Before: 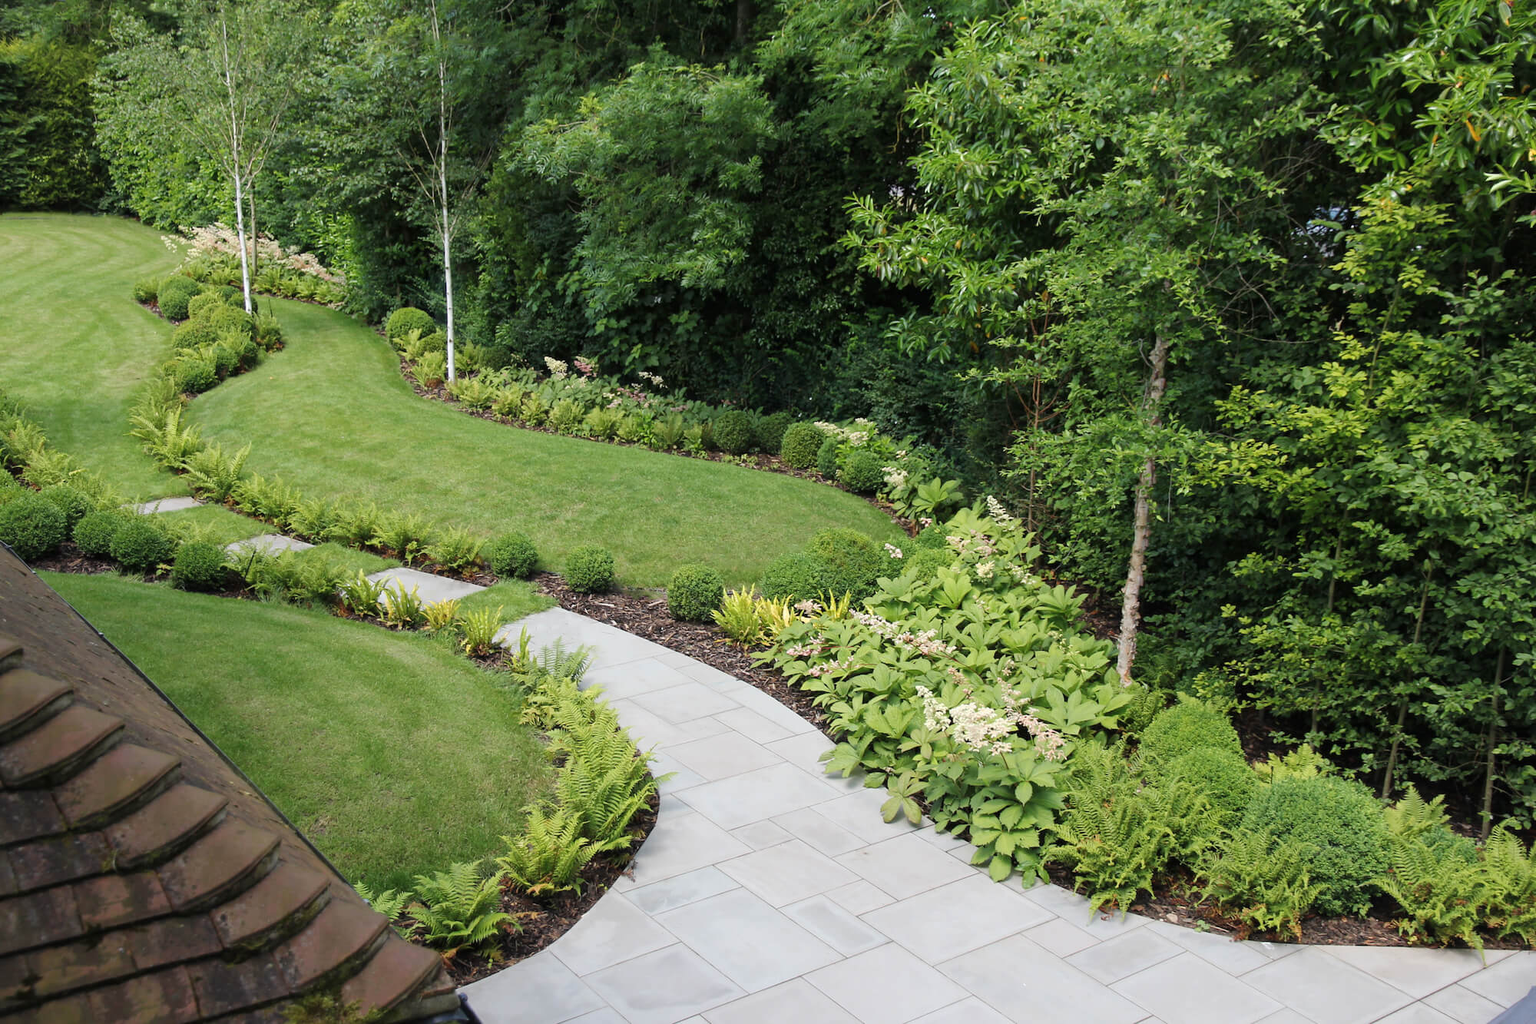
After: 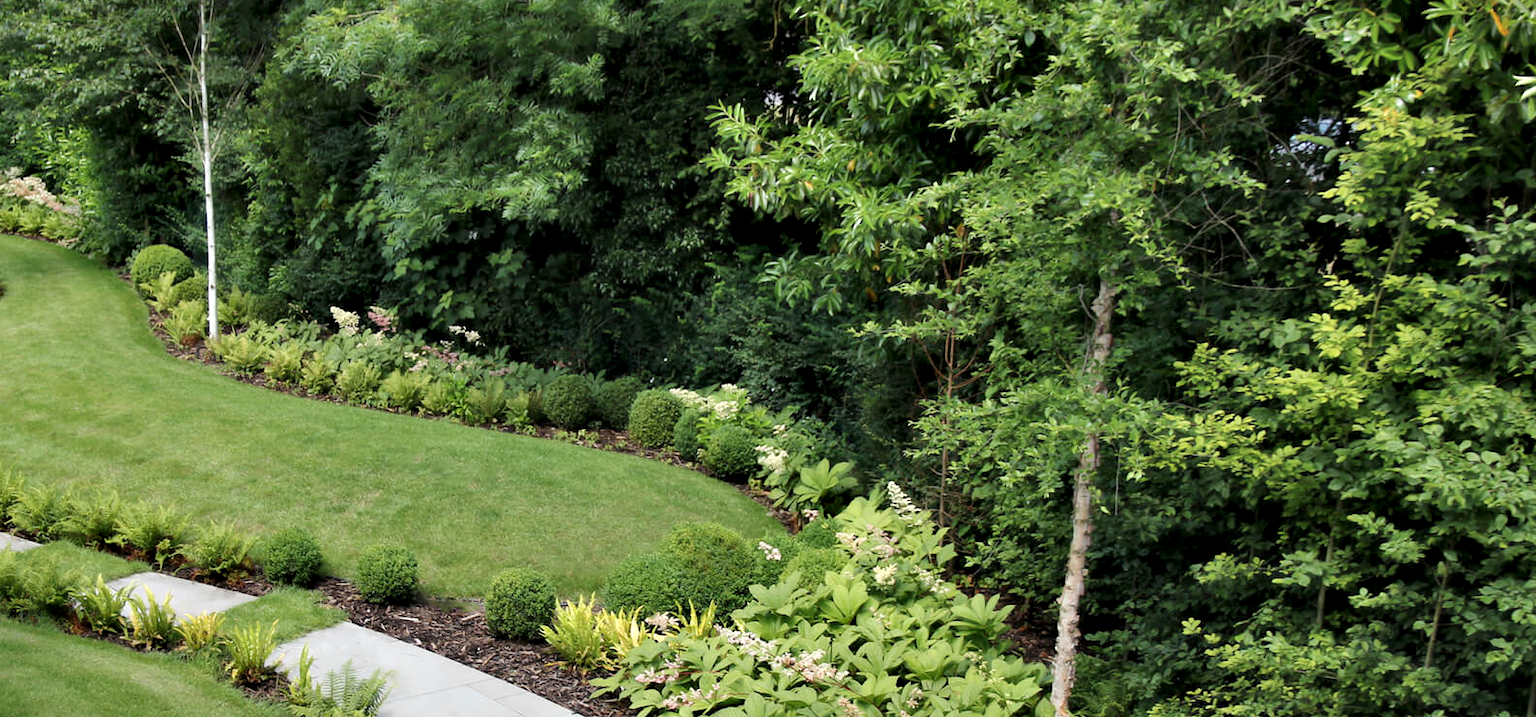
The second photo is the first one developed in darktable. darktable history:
shadows and highlights: shadows 37.27, highlights -28.18, soften with gaussian
contrast equalizer: y [[0.514, 0.573, 0.581, 0.508, 0.5, 0.5], [0.5 ×6], [0.5 ×6], [0 ×6], [0 ×6]]
crop: left 18.38%, top 11.092%, right 2.134%, bottom 33.217%
